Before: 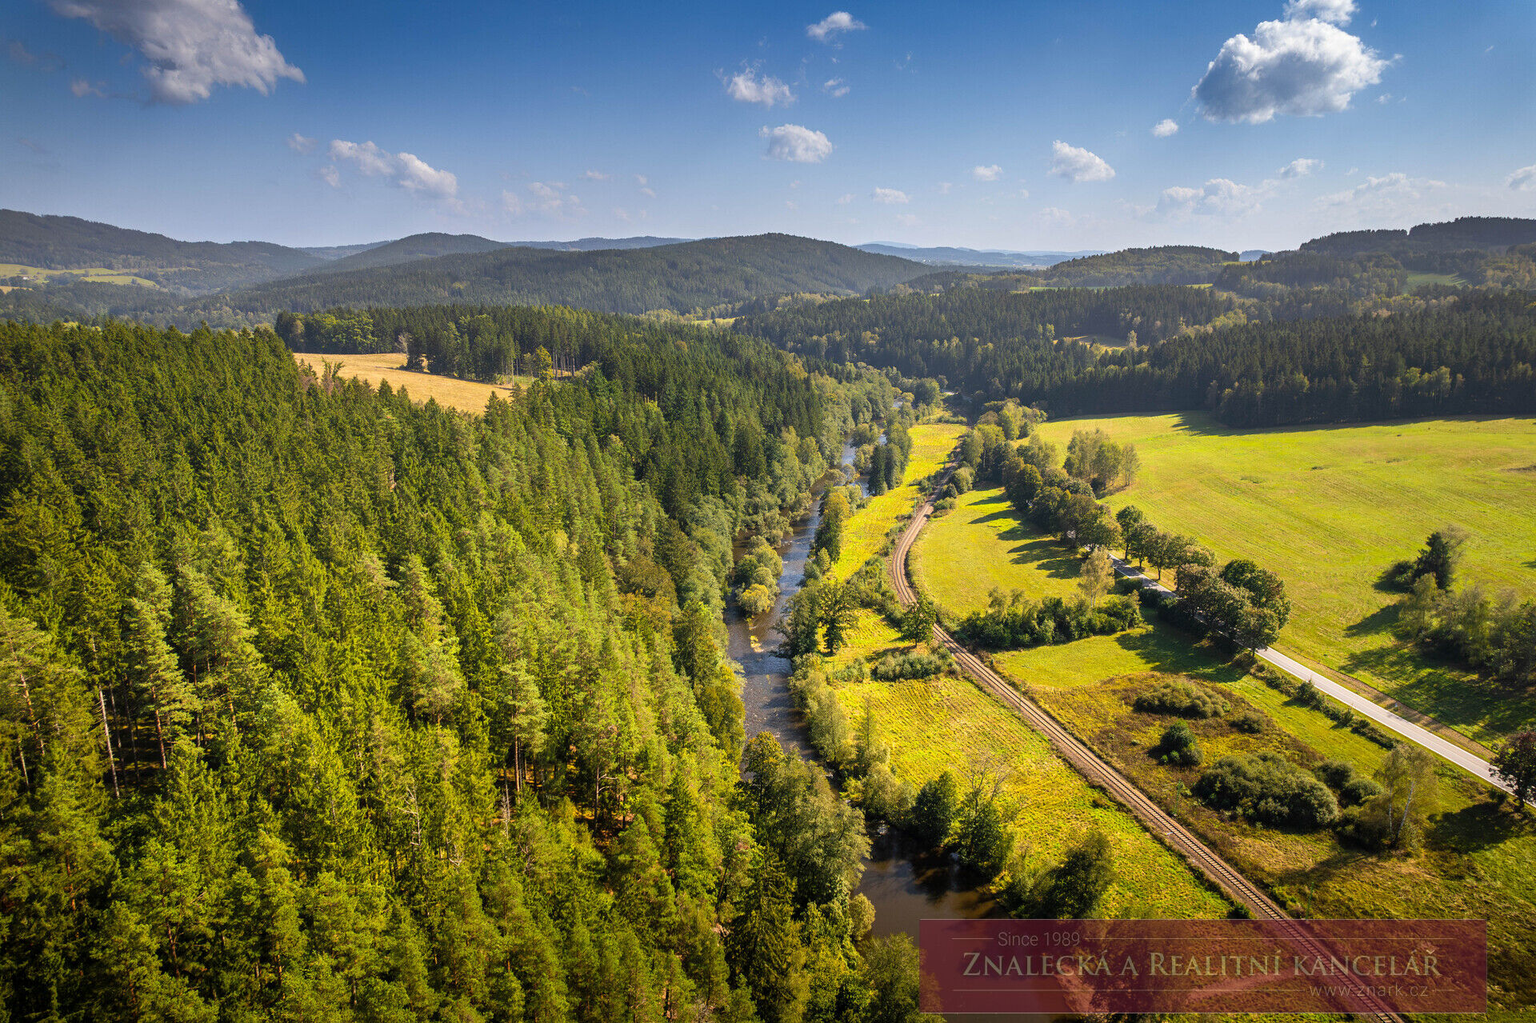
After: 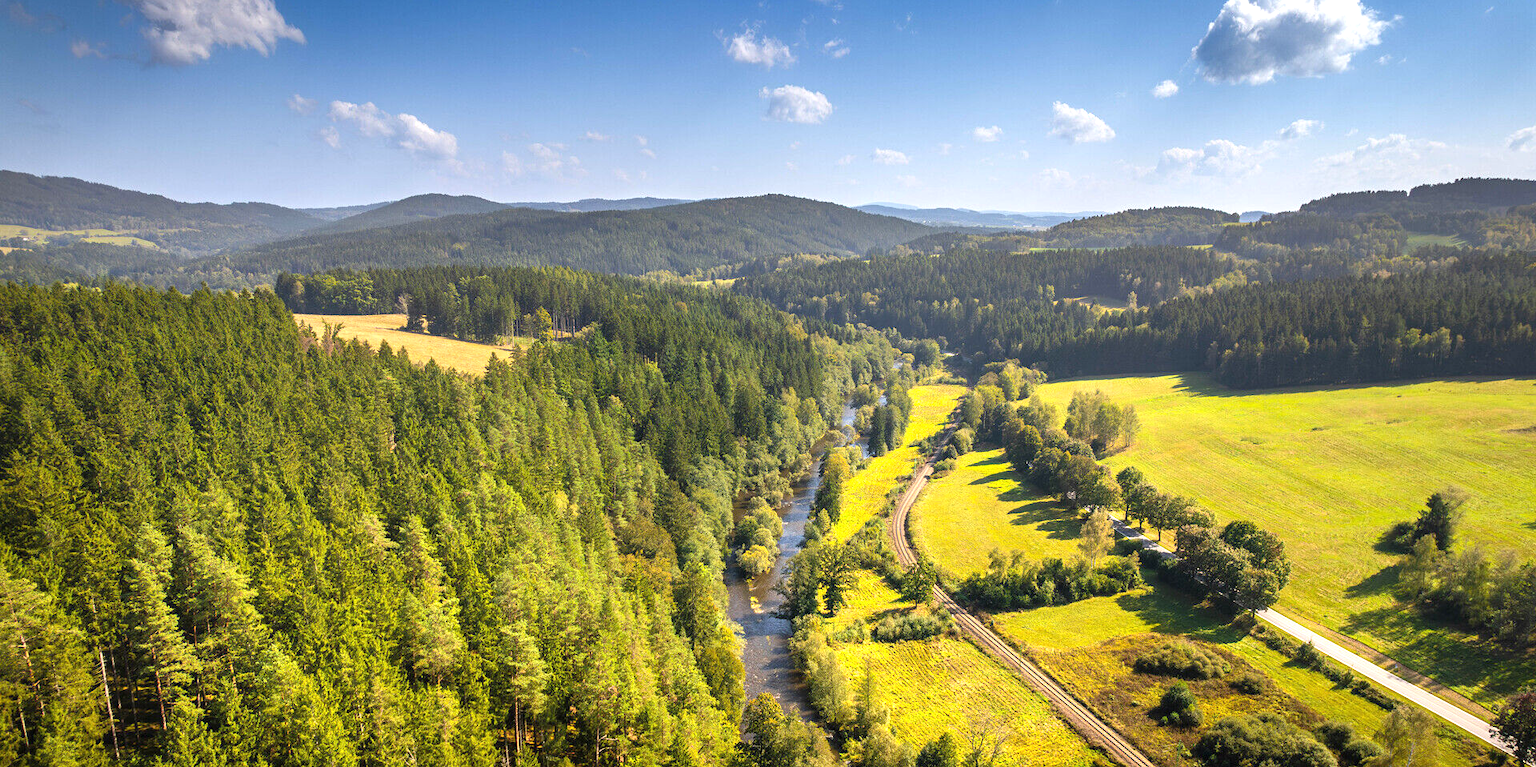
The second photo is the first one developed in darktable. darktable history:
crop: top 3.857%, bottom 21.132%
exposure: black level correction 0, exposure 0.5 EV, compensate highlight preservation false
